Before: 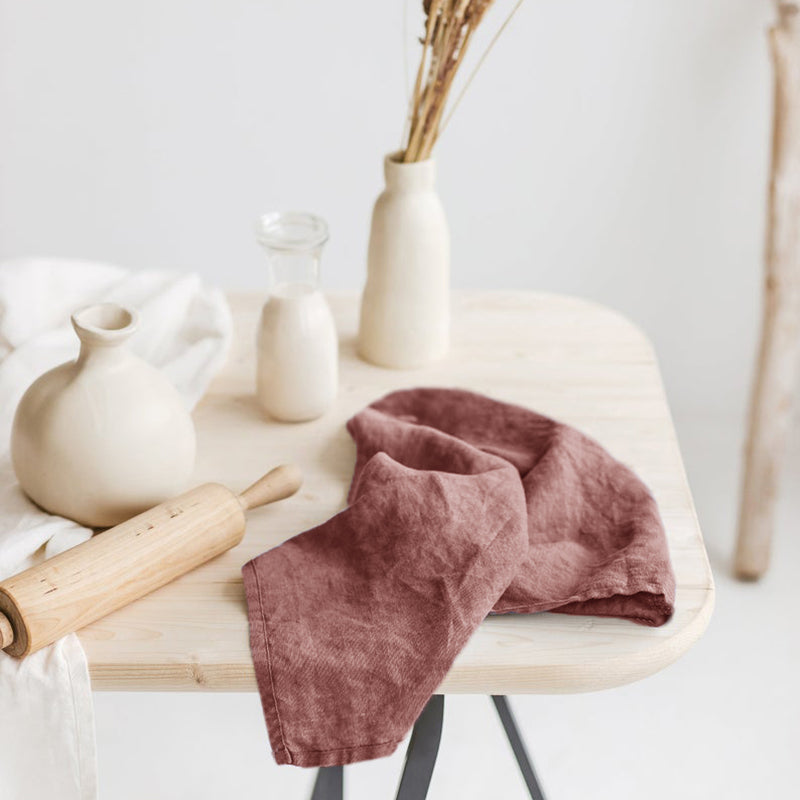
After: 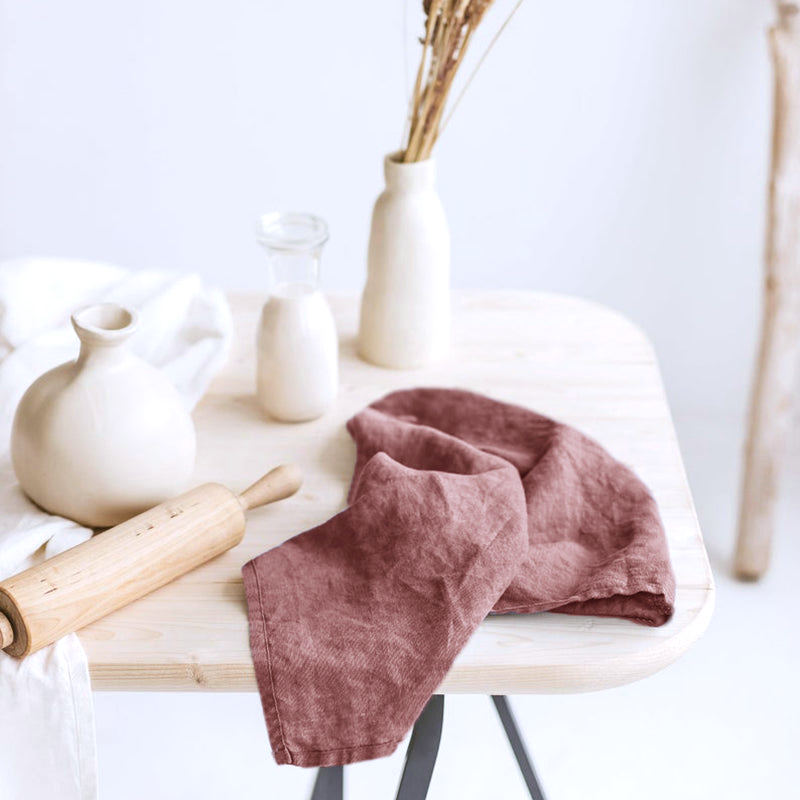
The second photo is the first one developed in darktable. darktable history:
exposure: exposure 0.217 EV, compensate highlight preservation false
white balance: red 0.984, blue 1.059
